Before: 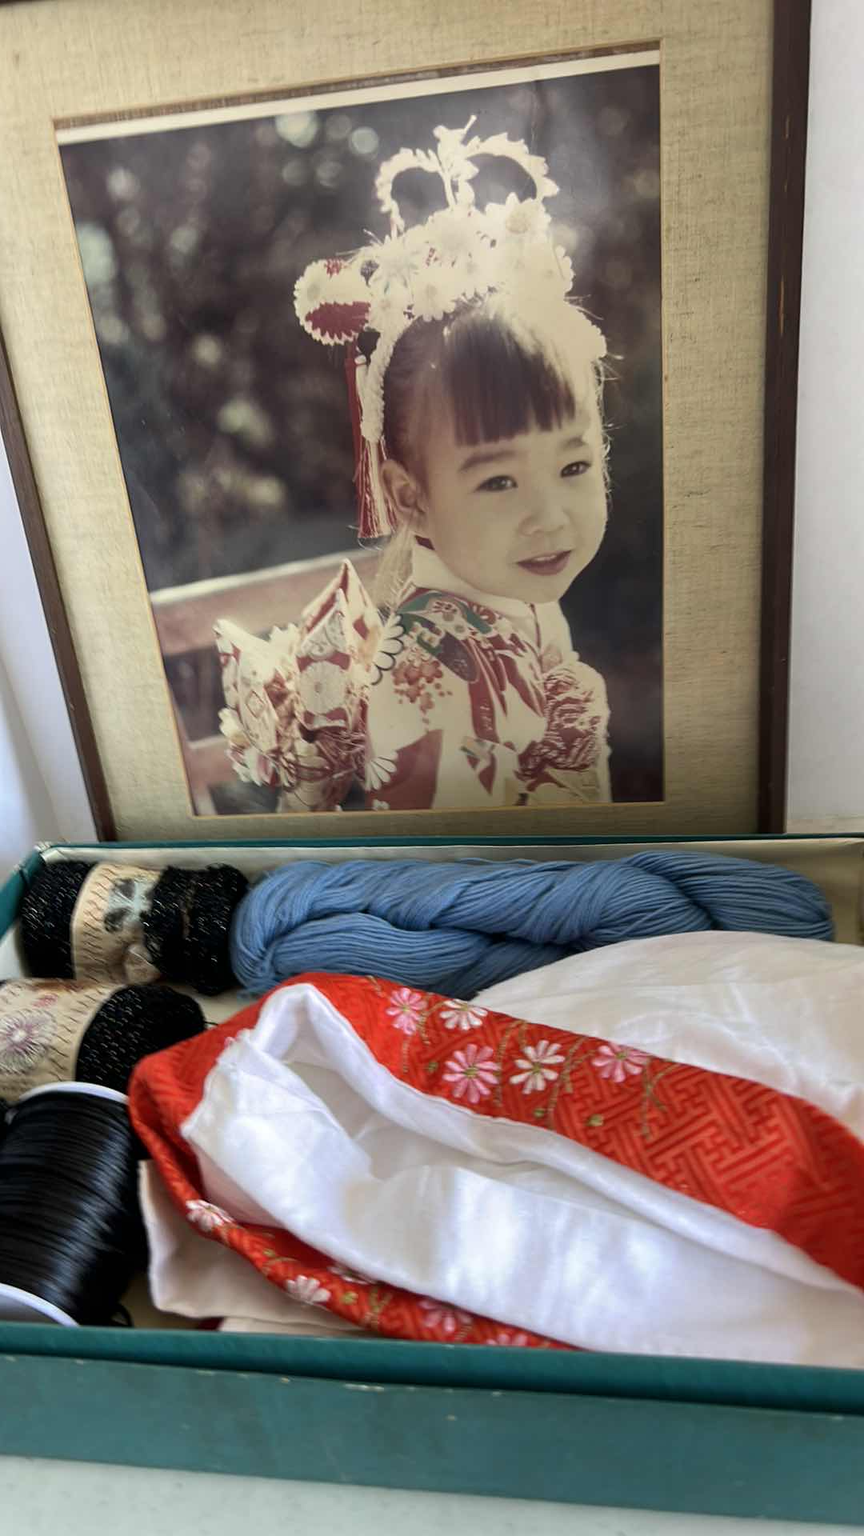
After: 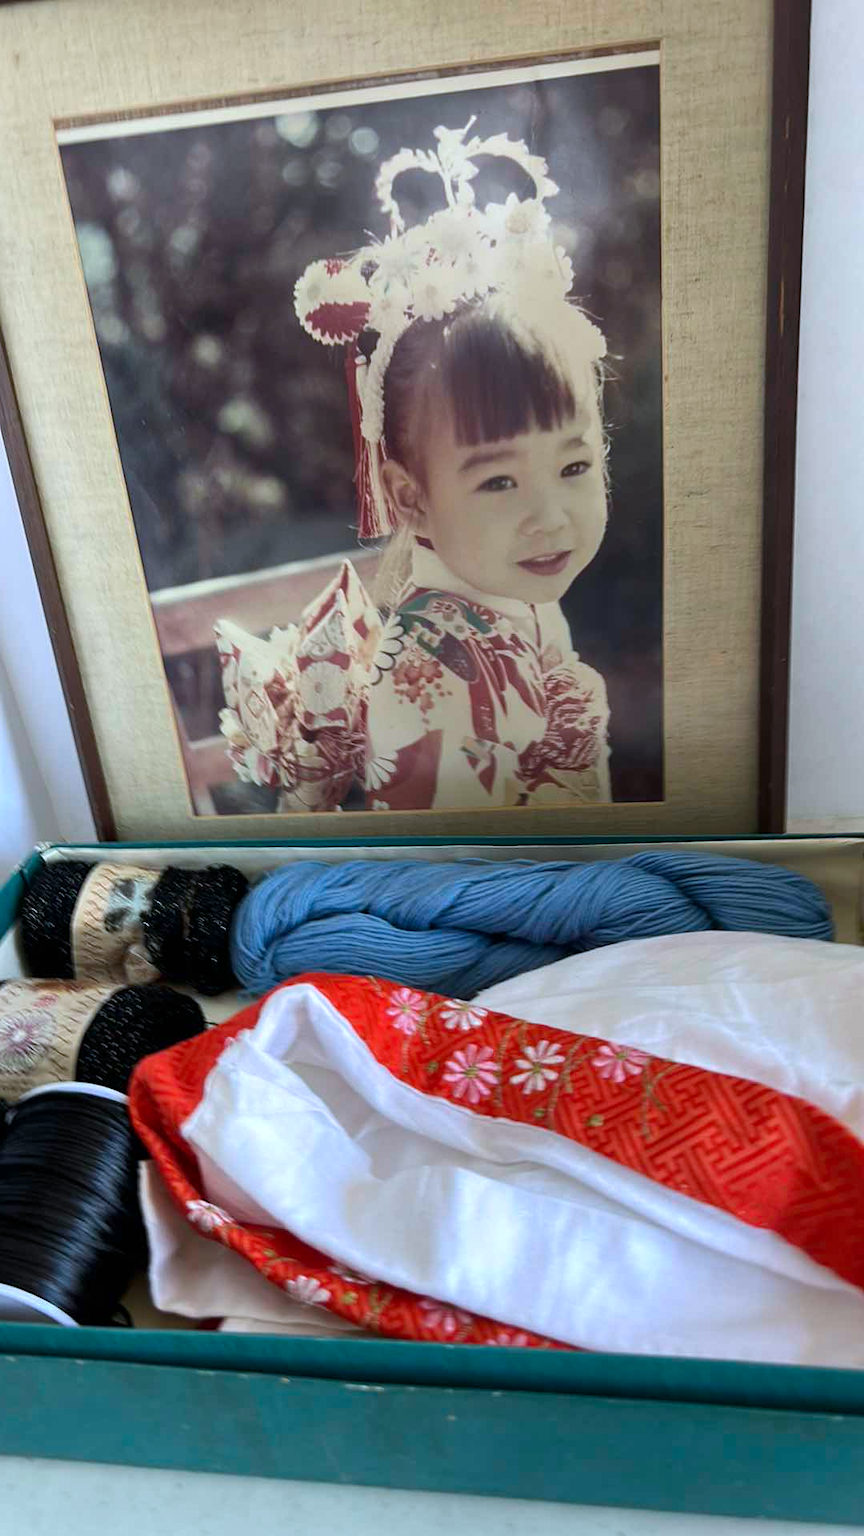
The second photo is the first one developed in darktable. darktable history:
color calibration: gray › normalize channels true, x 0.37, y 0.378, temperature 4291.05 K, gamut compression 0.006
